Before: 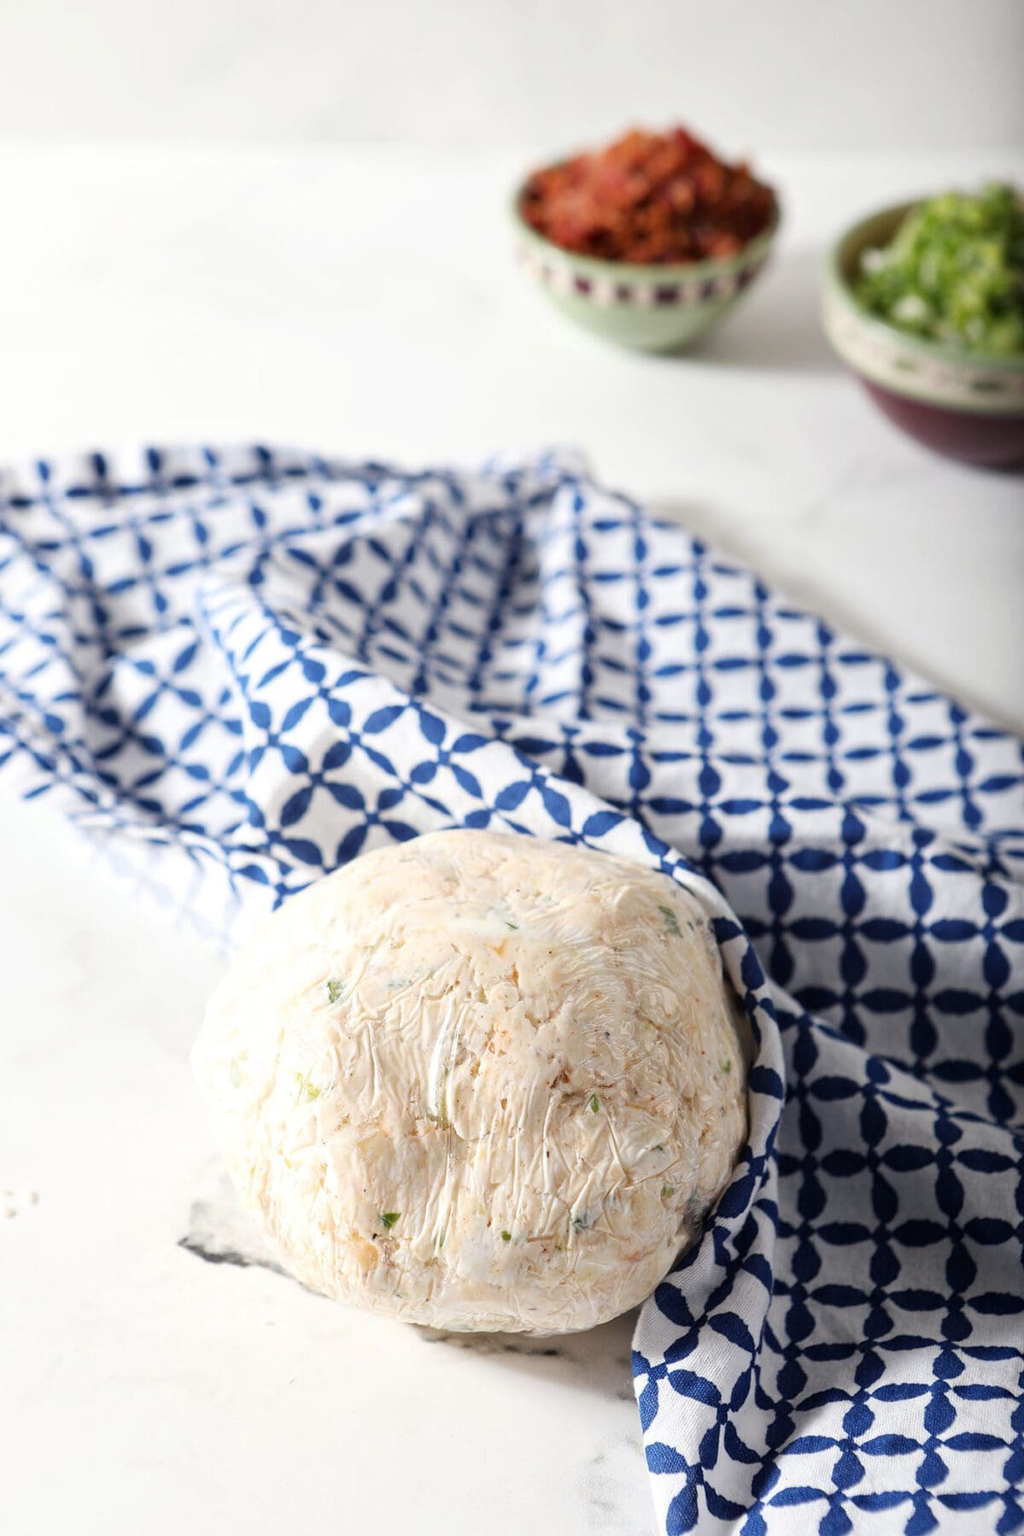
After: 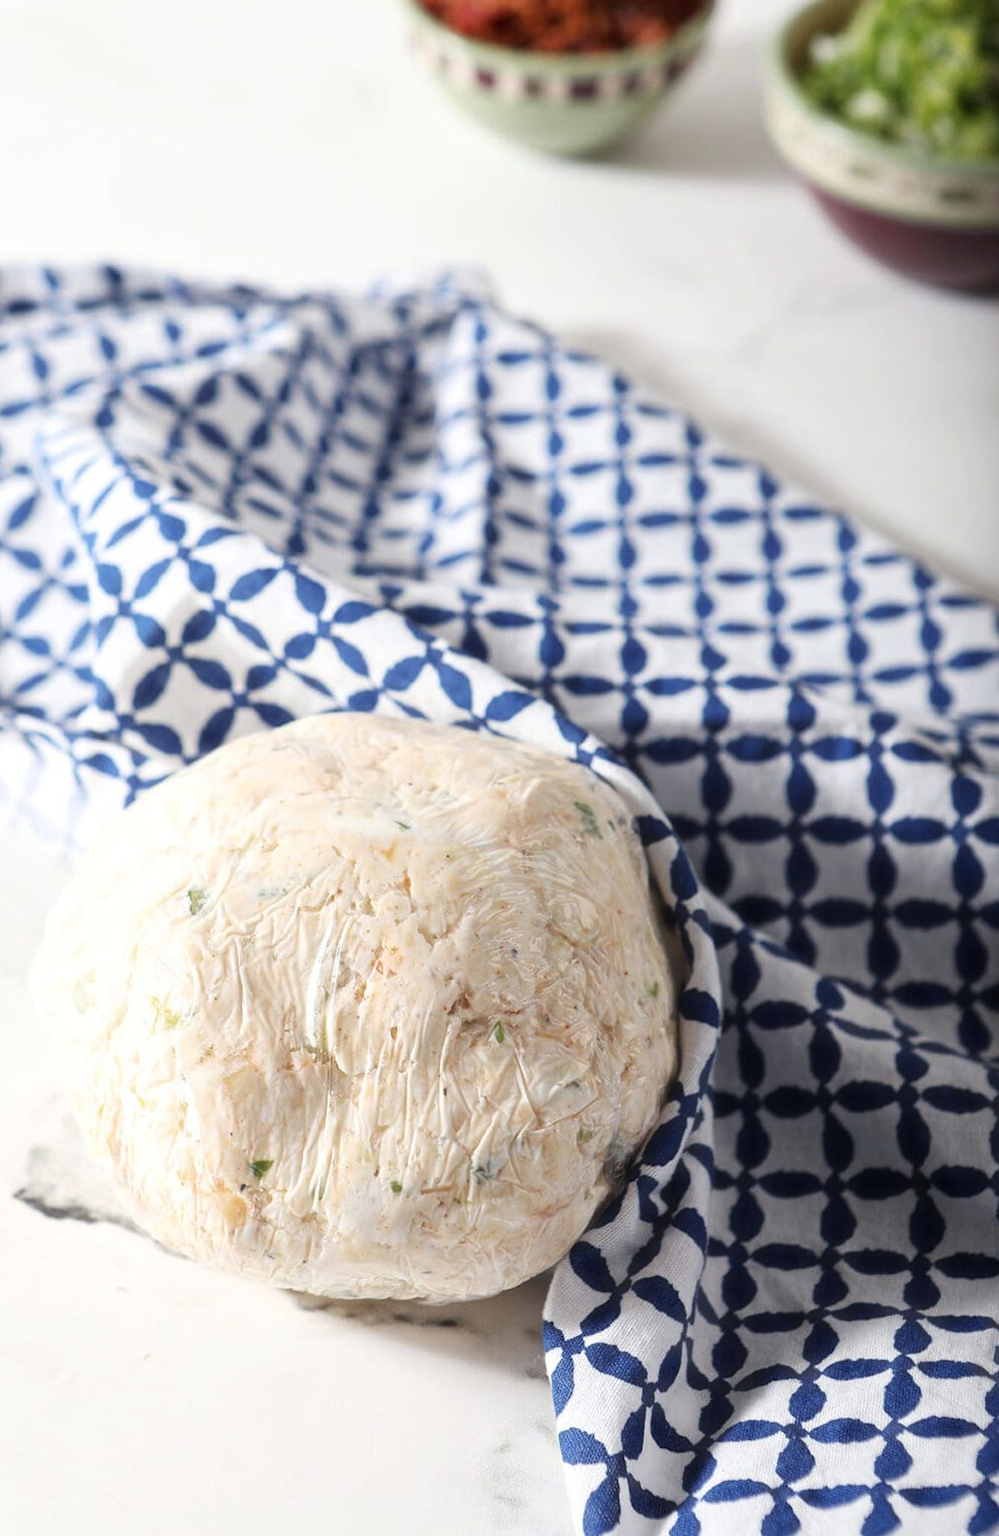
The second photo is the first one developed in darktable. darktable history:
crop: left 16.315%, top 14.246%
haze removal: strength -0.1, adaptive false
